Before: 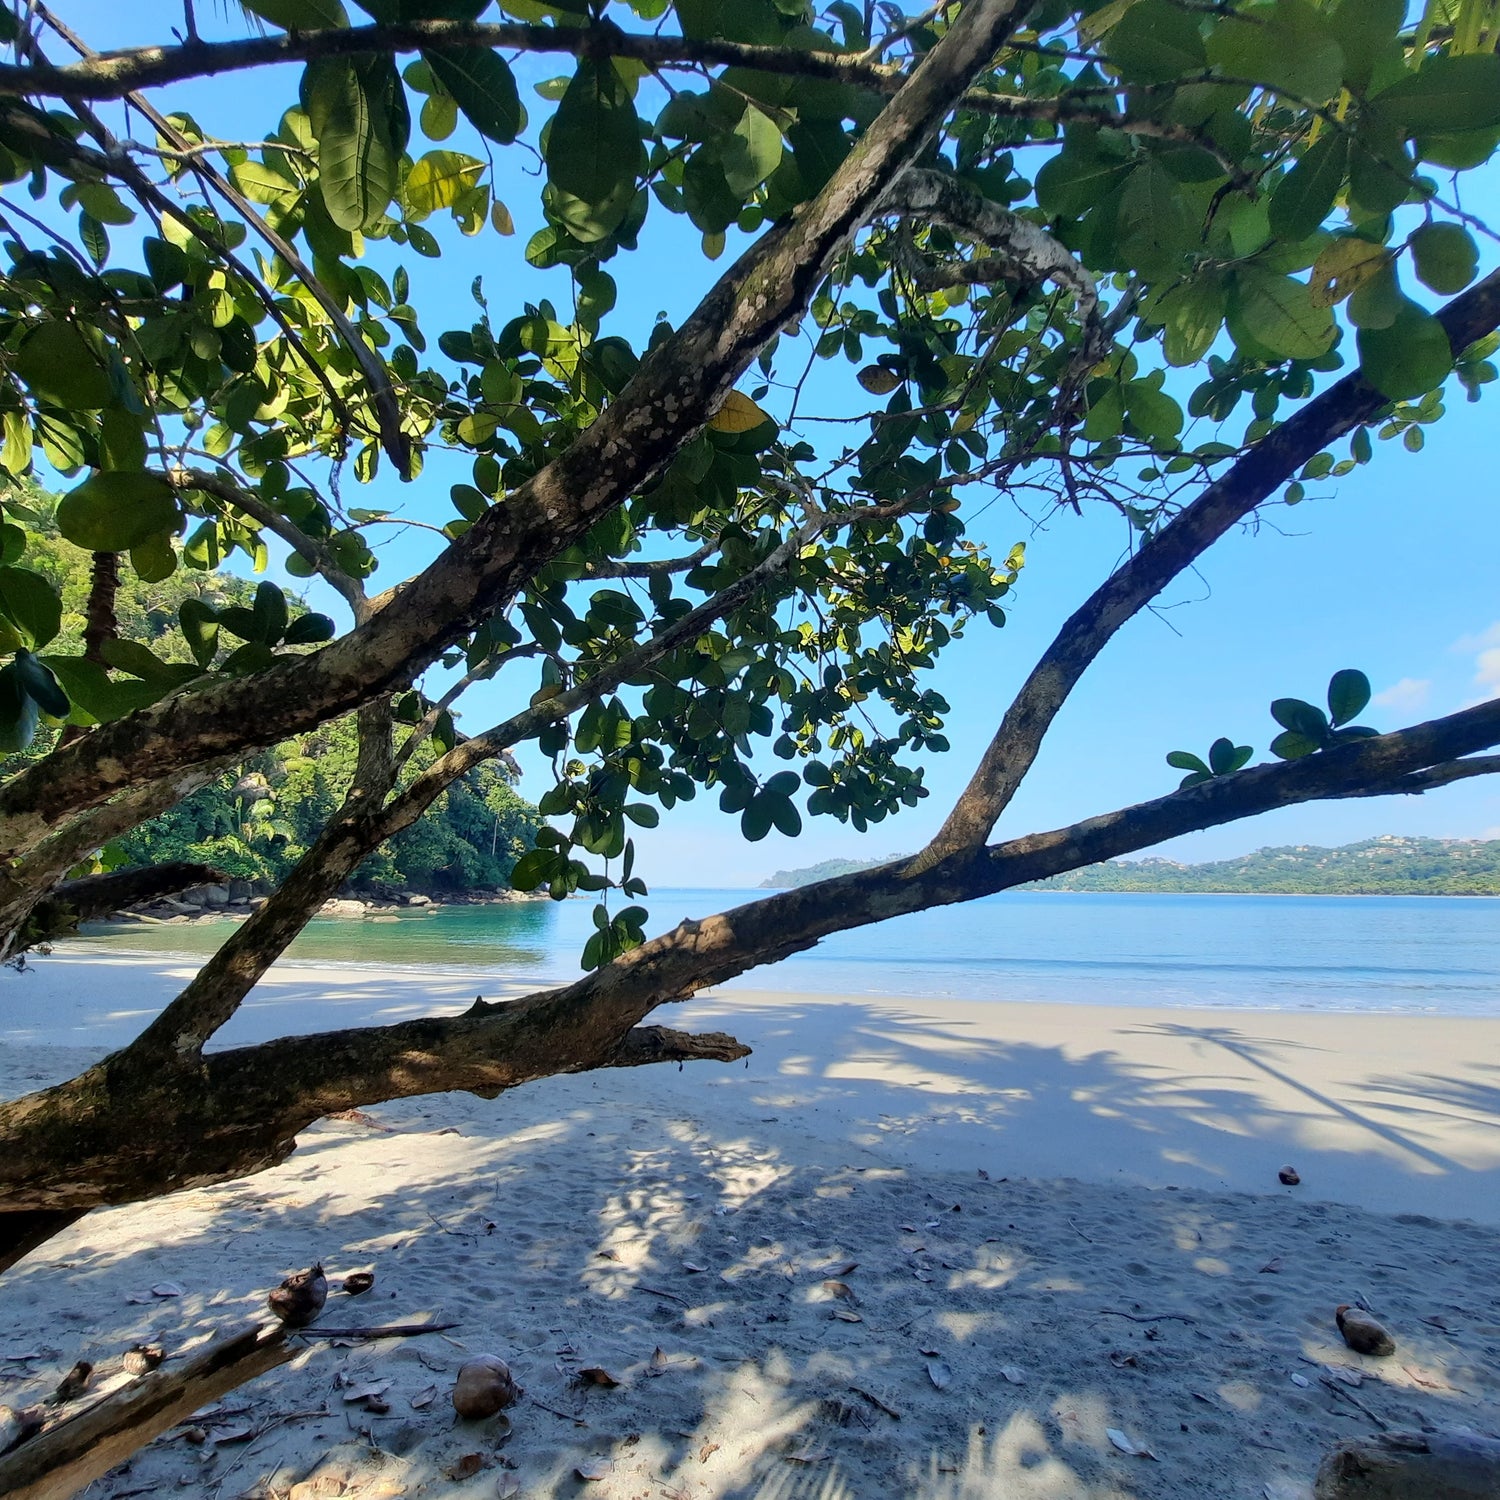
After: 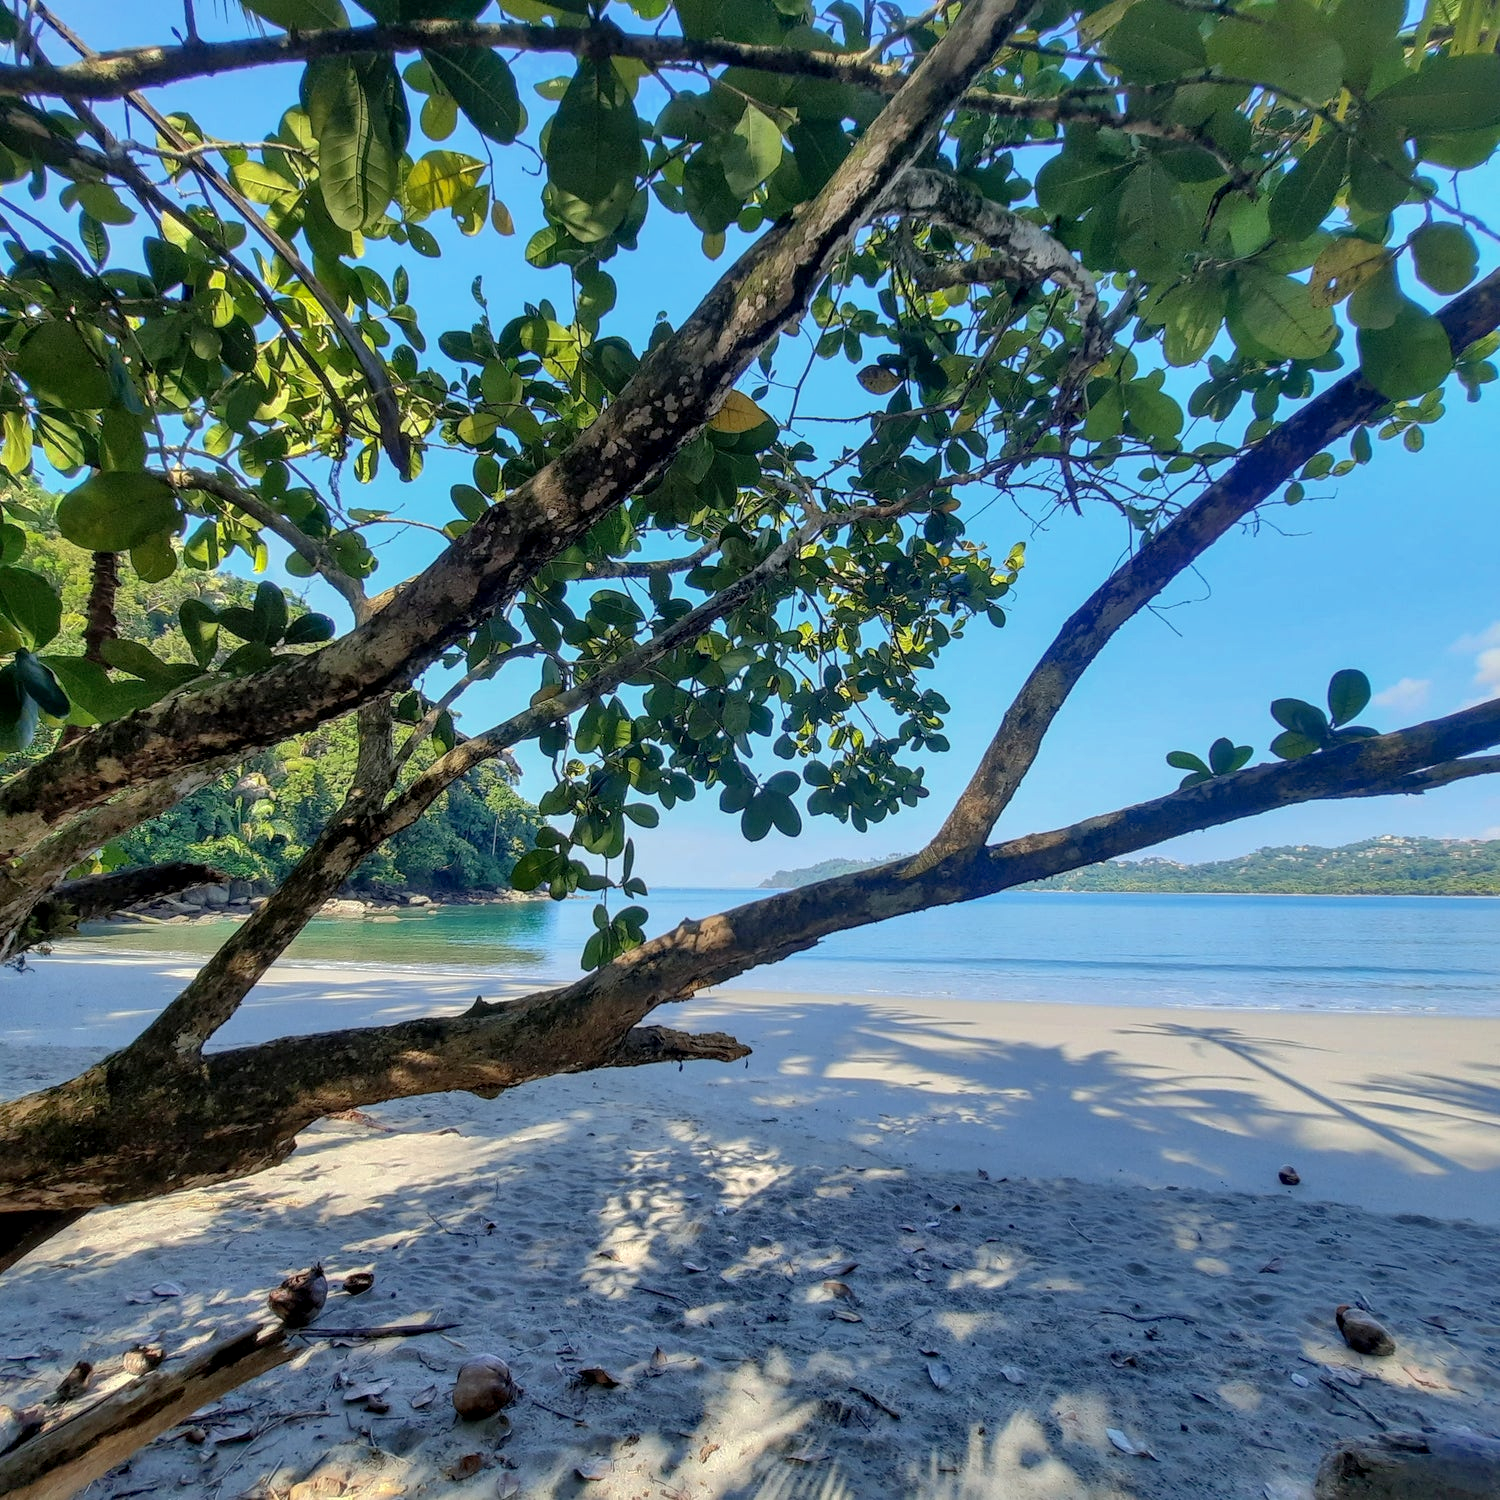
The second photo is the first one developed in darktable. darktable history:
white balance: emerald 1
local contrast: on, module defaults
shadows and highlights: on, module defaults
